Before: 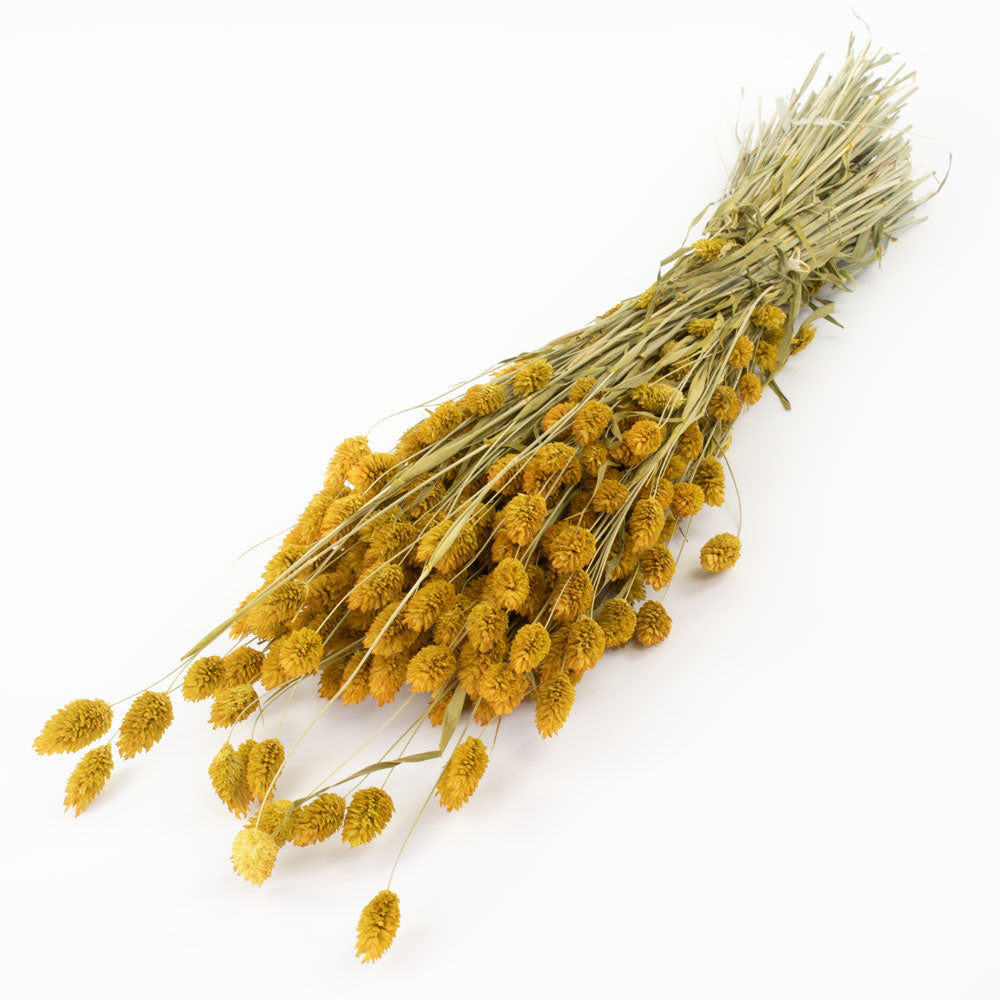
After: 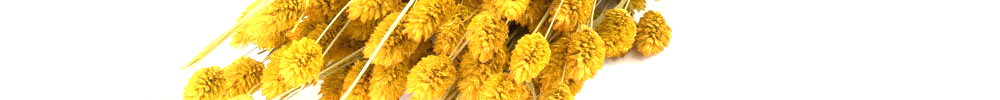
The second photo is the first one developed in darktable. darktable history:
exposure: black level correction 0, exposure 1.1 EV, compensate exposure bias true, compensate highlight preservation false
crop and rotate: top 59.084%, bottom 30.916%
